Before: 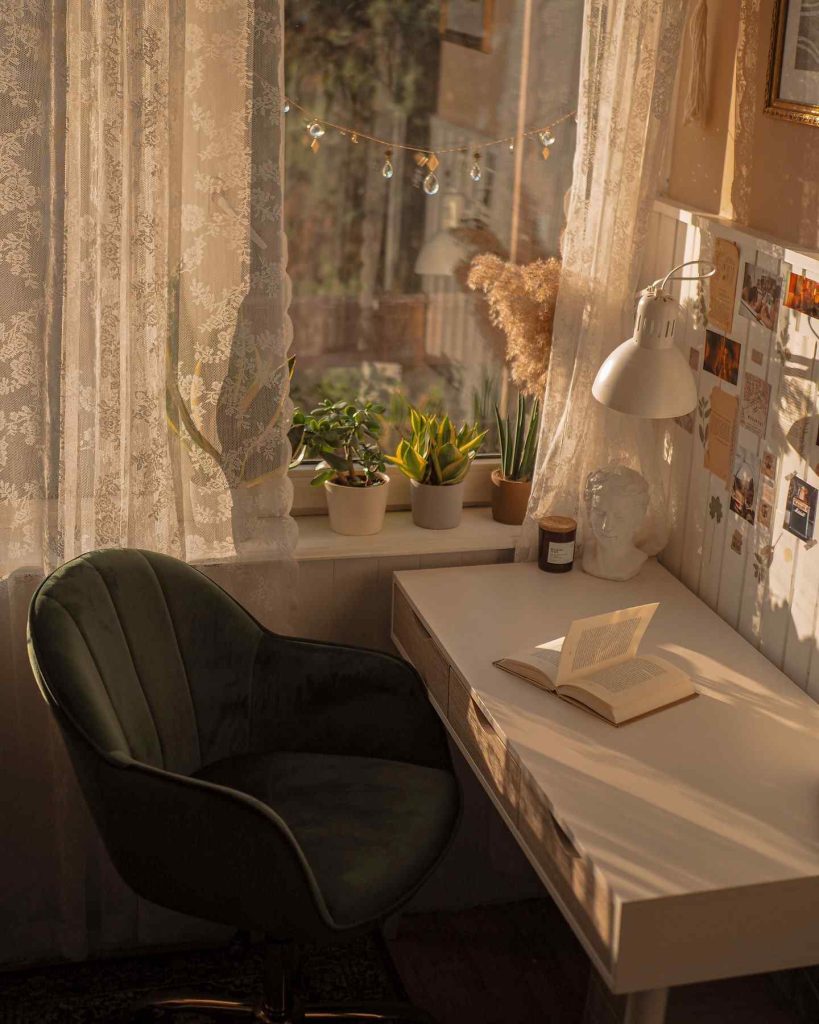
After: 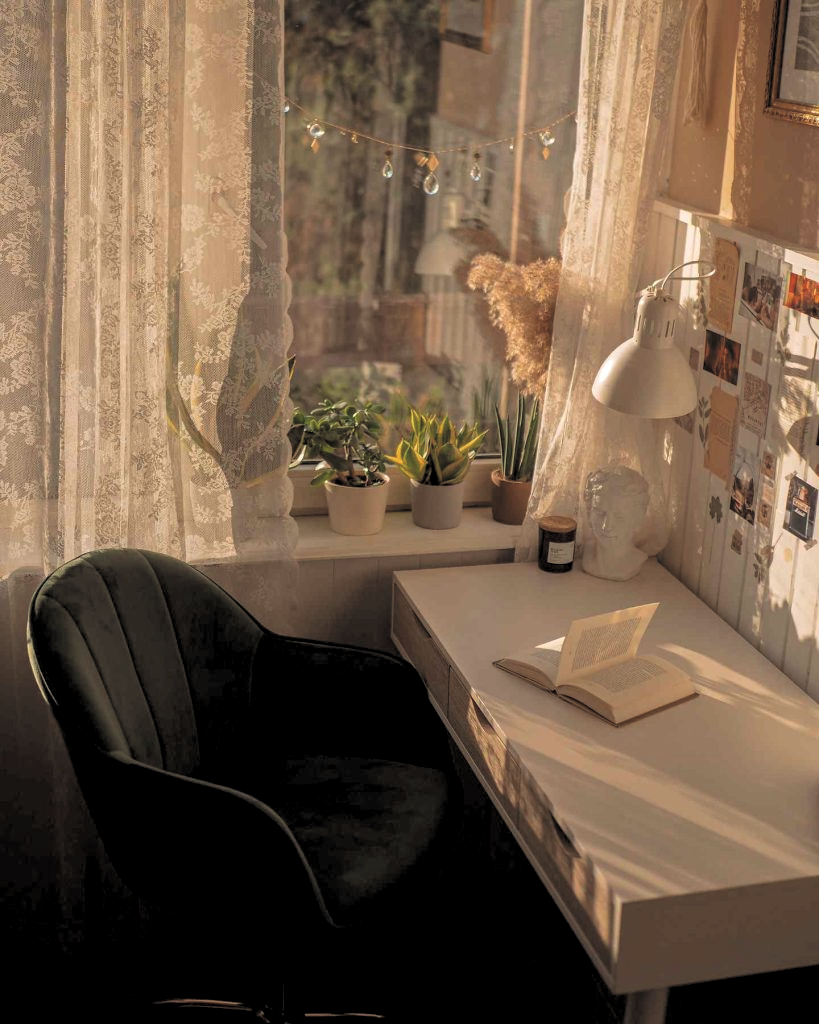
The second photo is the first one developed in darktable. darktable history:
exposure: black level correction -0.023, exposure -0.039 EV, compensate highlight preservation false
rgb levels: levels [[0.029, 0.461, 0.922], [0, 0.5, 1], [0, 0.5, 1]]
